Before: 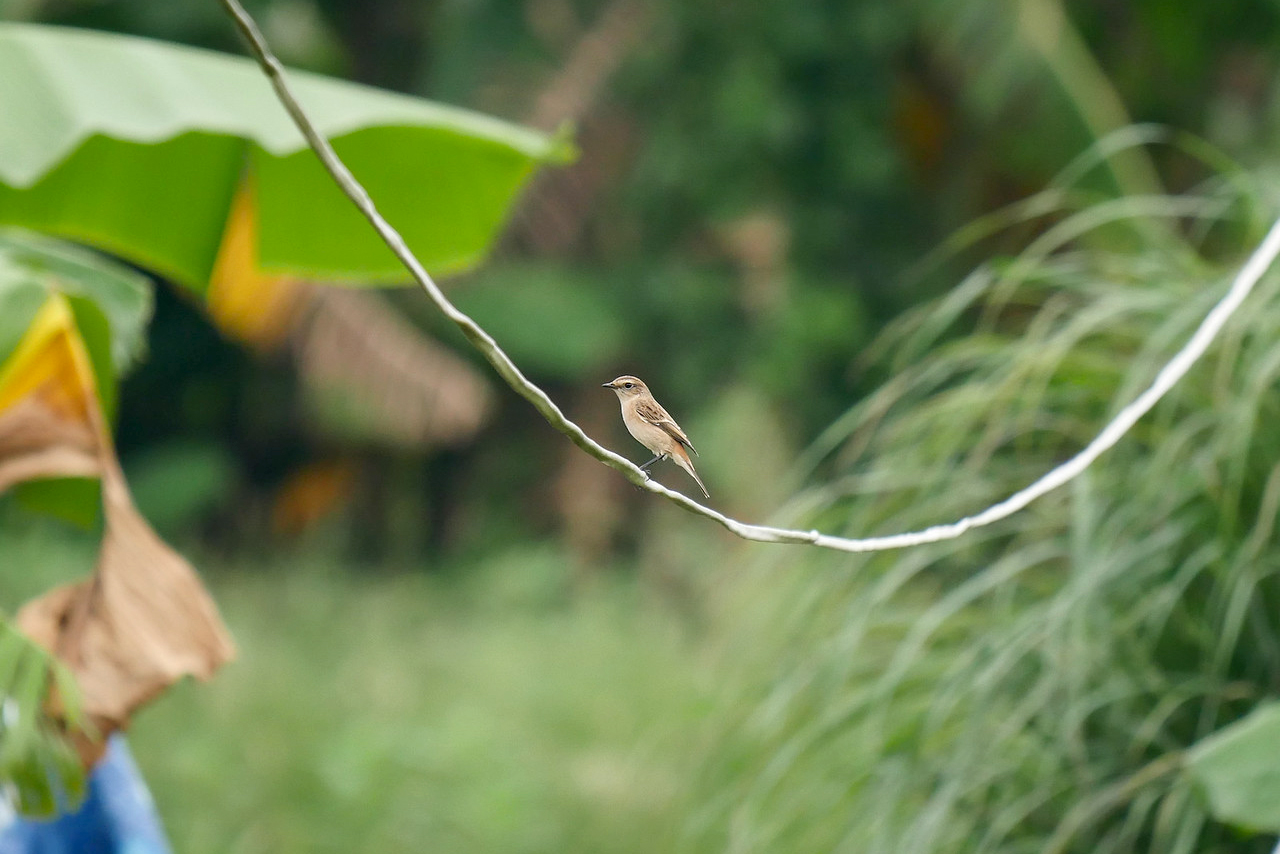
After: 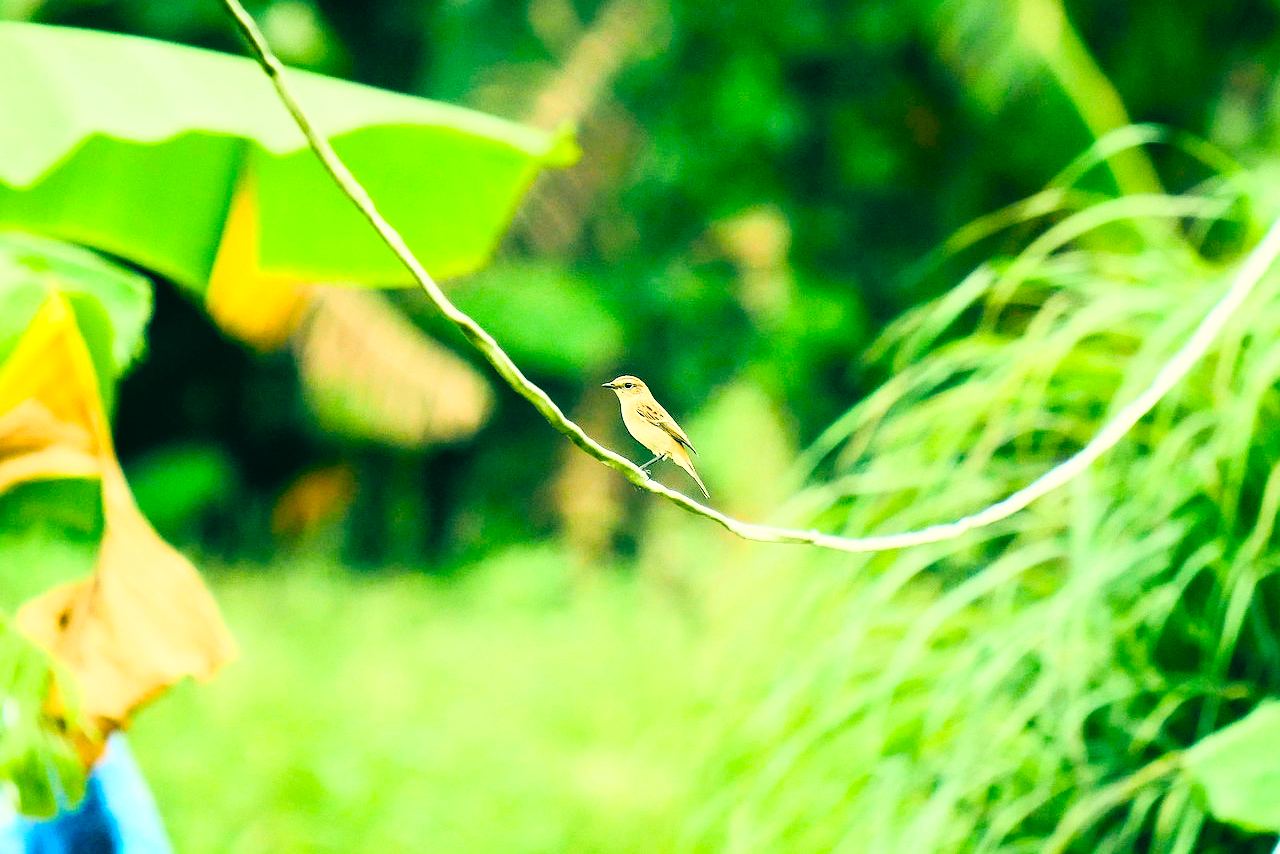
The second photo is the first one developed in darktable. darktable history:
color balance: lift [1.005, 0.99, 1.007, 1.01], gamma [1, 1.034, 1.032, 0.966], gain [0.873, 1.055, 1.067, 0.933]
rgb curve: curves: ch0 [(0, 0) (0.21, 0.15) (0.24, 0.21) (0.5, 0.75) (0.75, 0.96) (0.89, 0.99) (1, 1)]; ch1 [(0, 0.02) (0.21, 0.13) (0.25, 0.2) (0.5, 0.67) (0.75, 0.9) (0.89, 0.97) (1, 1)]; ch2 [(0, 0.02) (0.21, 0.13) (0.25, 0.2) (0.5, 0.67) (0.75, 0.9) (0.89, 0.97) (1, 1)], compensate middle gray true
color balance rgb: linear chroma grading › shadows -2.2%, linear chroma grading › highlights -15%, linear chroma grading › global chroma -10%, linear chroma grading › mid-tones -10%, perceptual saturation grading › global saturation 45%, perceptual saturation grading › highlights -50%, perceptual saturation grading › shadows 30%, perceptual brilliance grading › global brilliance 18%, global vibrance 45%
